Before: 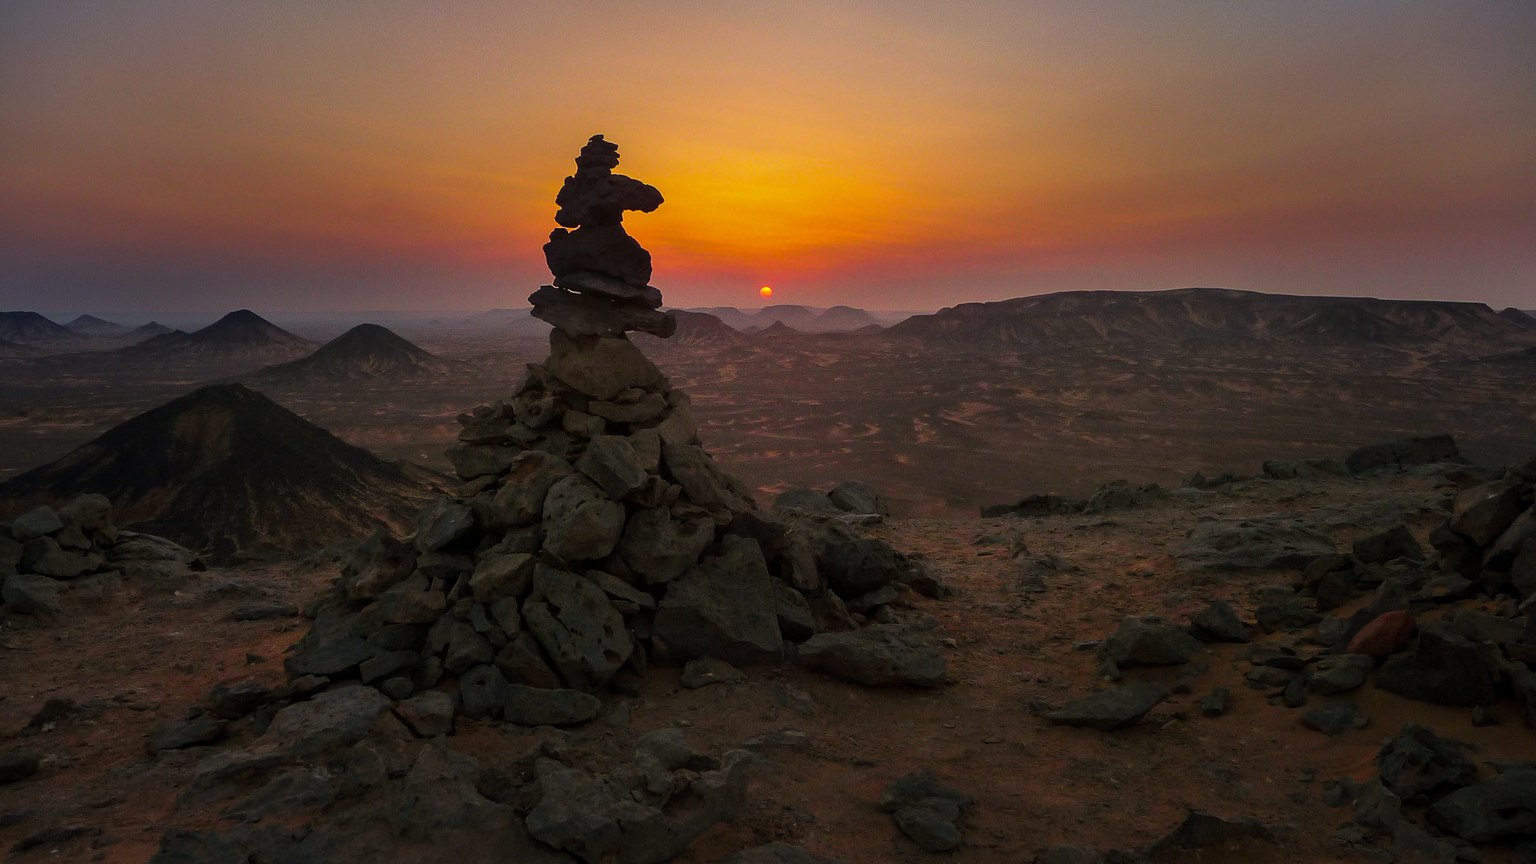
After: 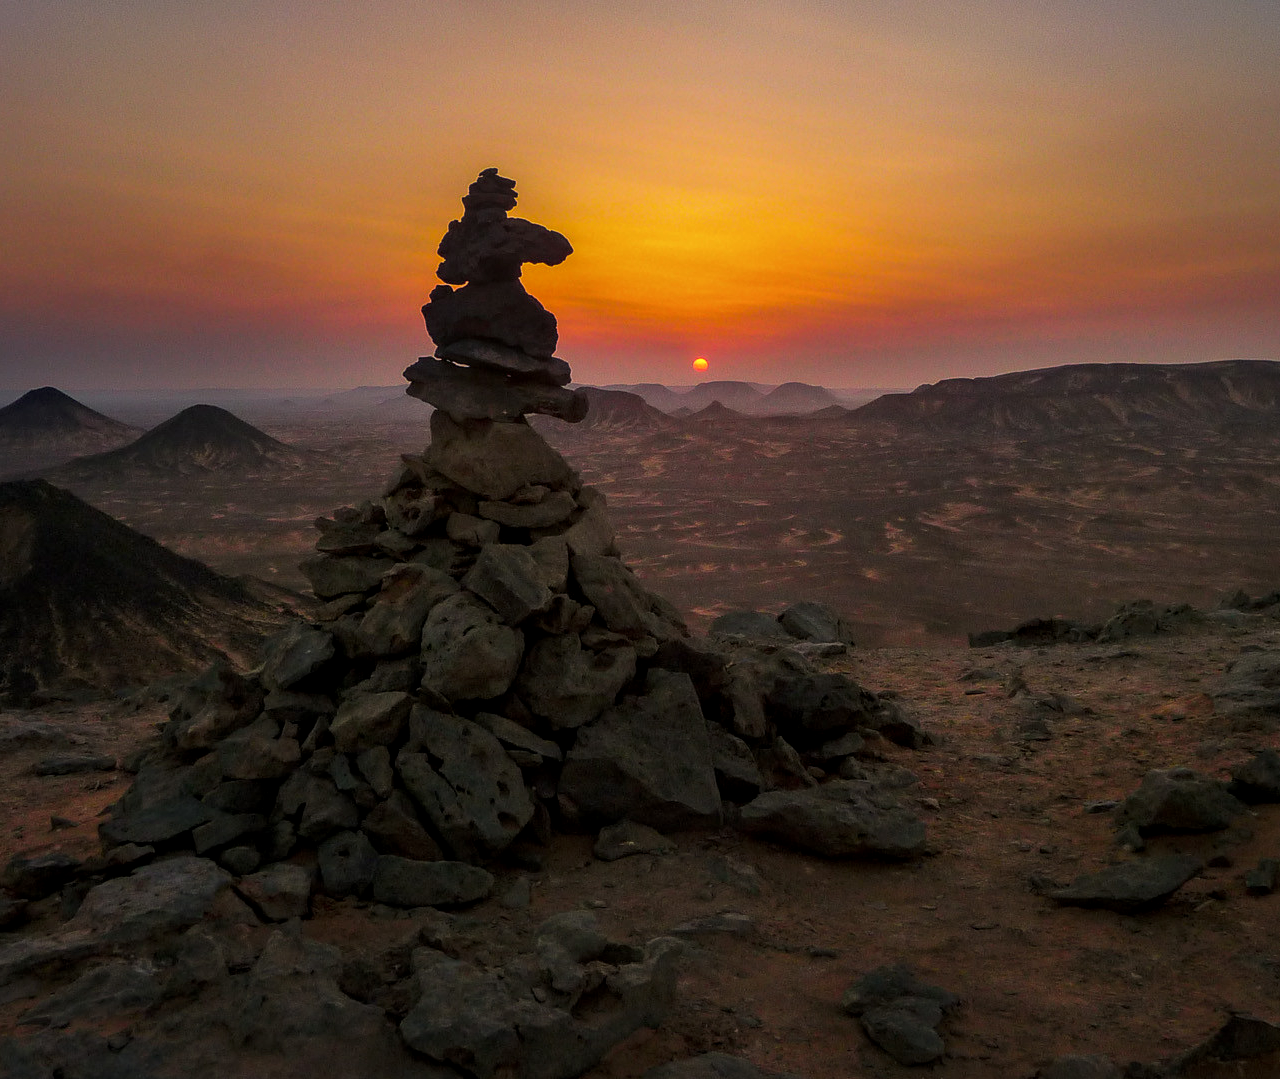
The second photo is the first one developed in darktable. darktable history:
crop and rotate: left 13.406%, right 19.895%
local contrast: on, module defaults
